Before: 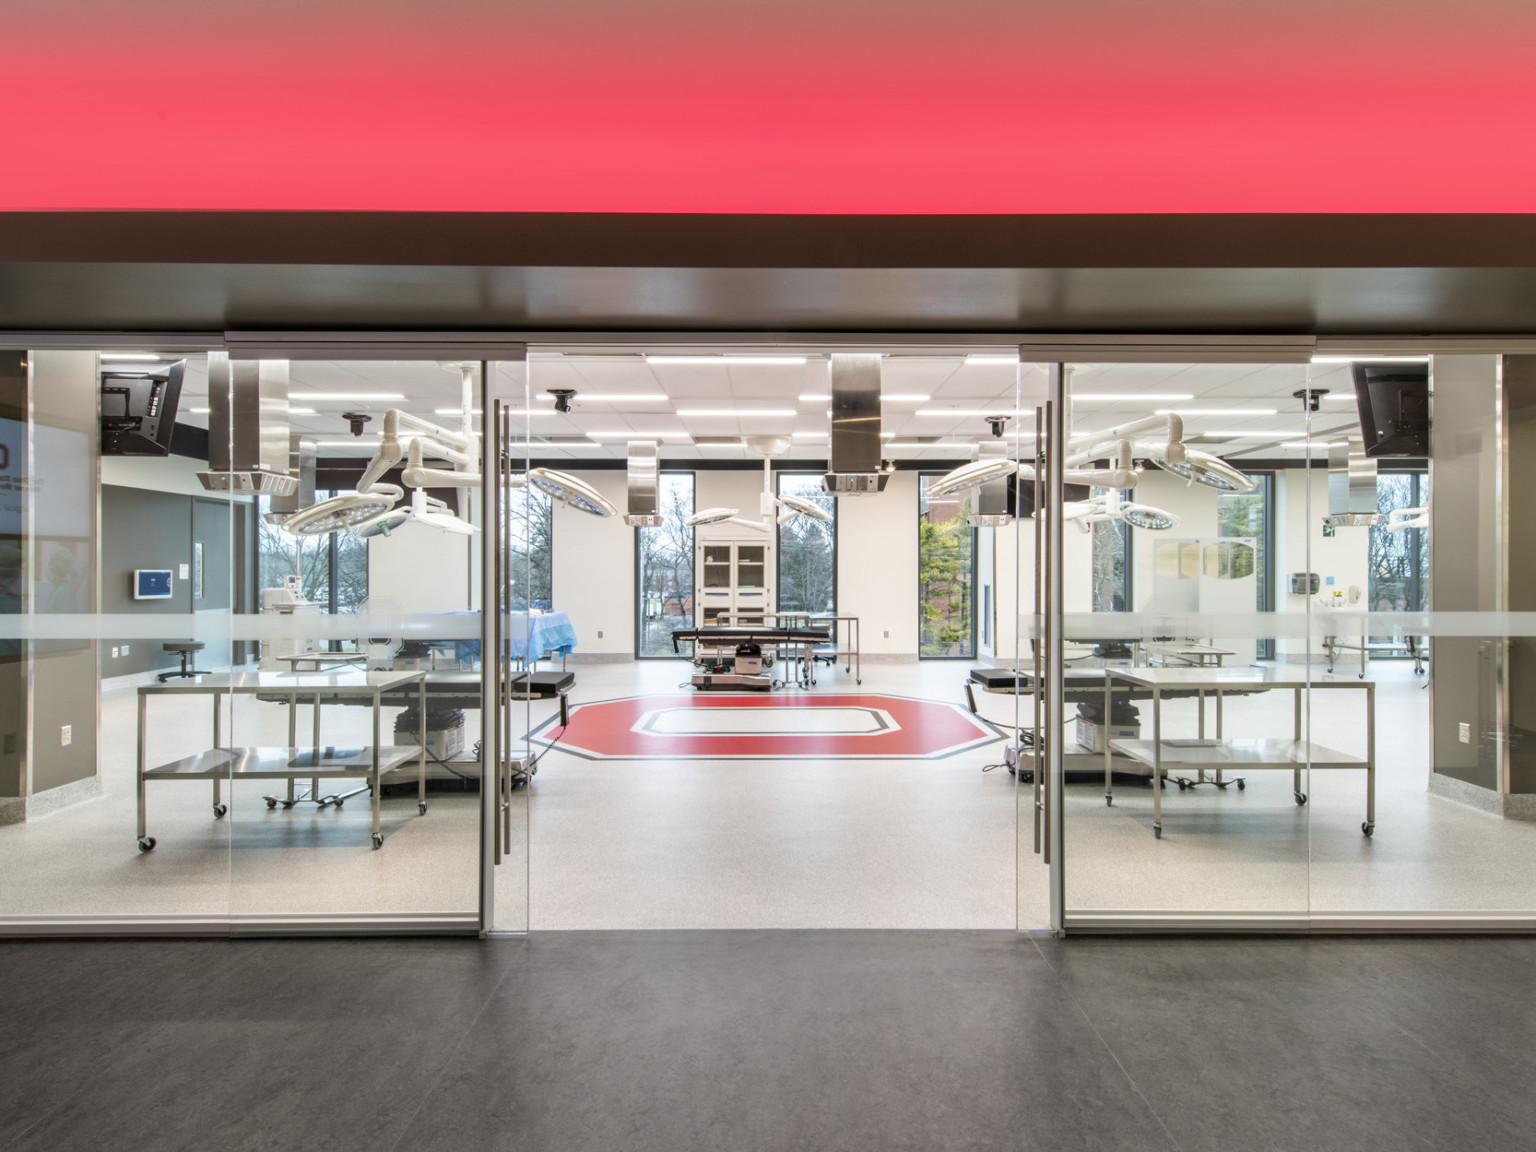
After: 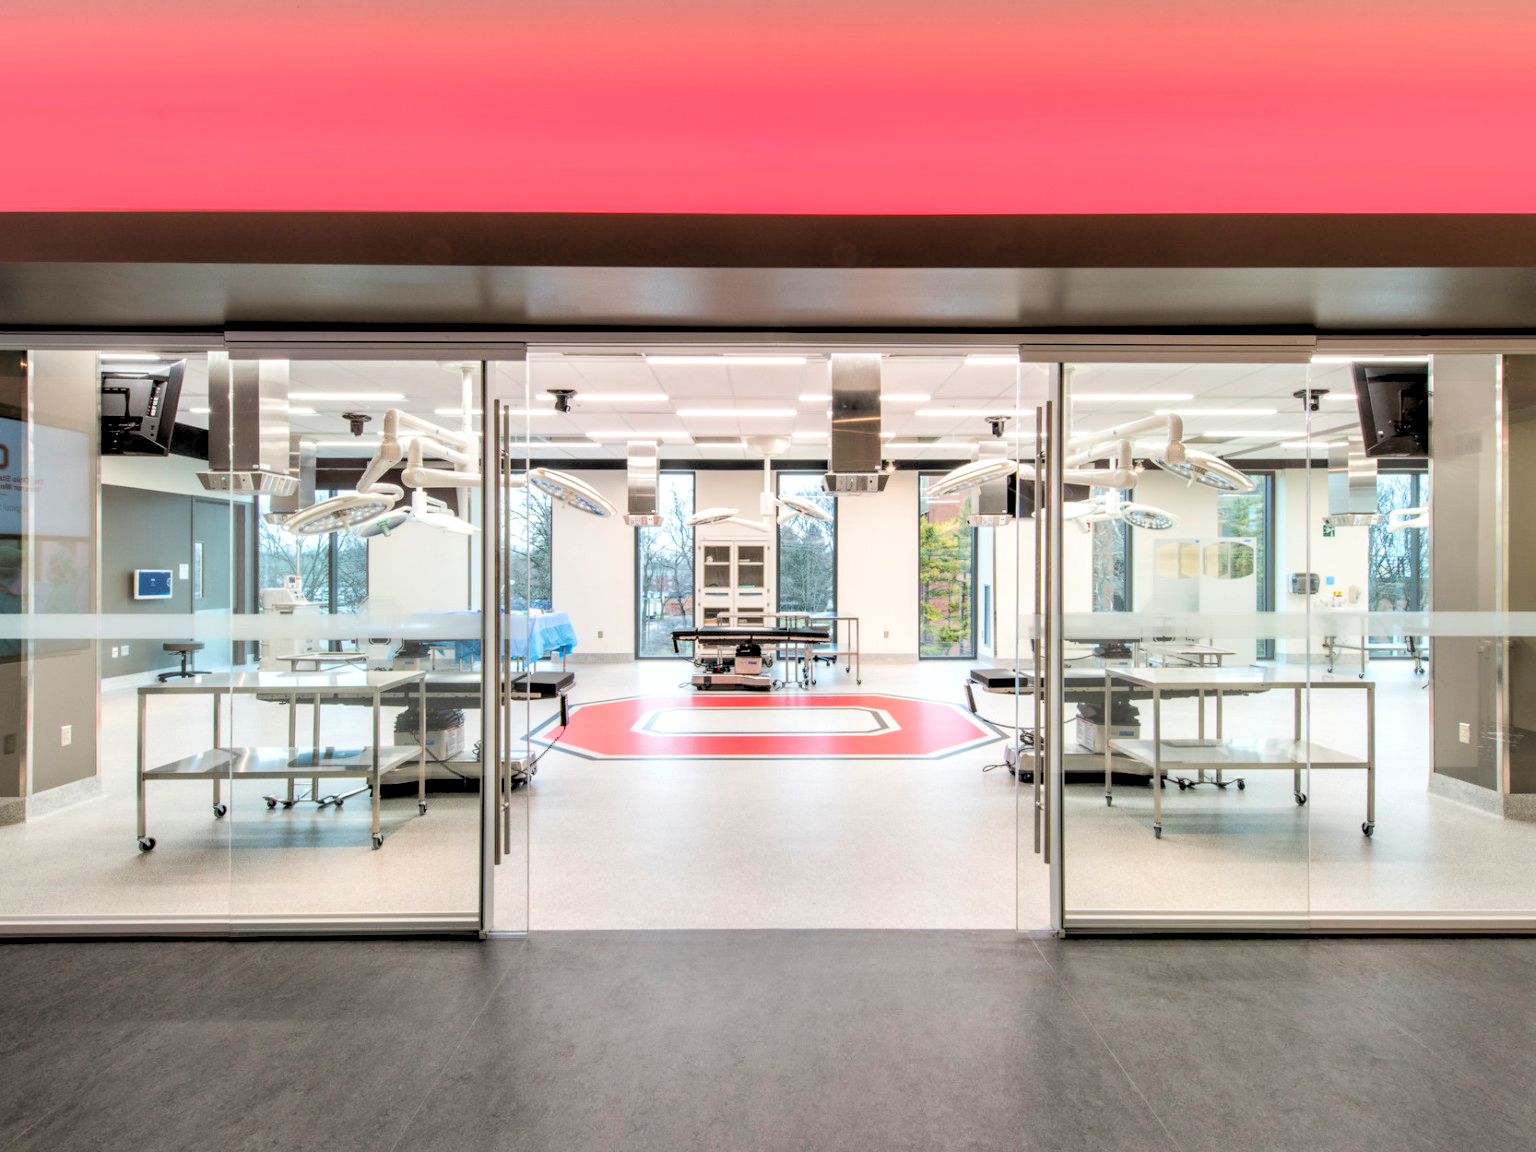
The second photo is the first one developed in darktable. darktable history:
contrast brightness saturation: contrast 0.05, brightness 0.06, saturation 0.01
rgb levels: levels [[0.013, 0.434, 0.89], [0, 0.5, 1], [0, 0.5, 1]]
